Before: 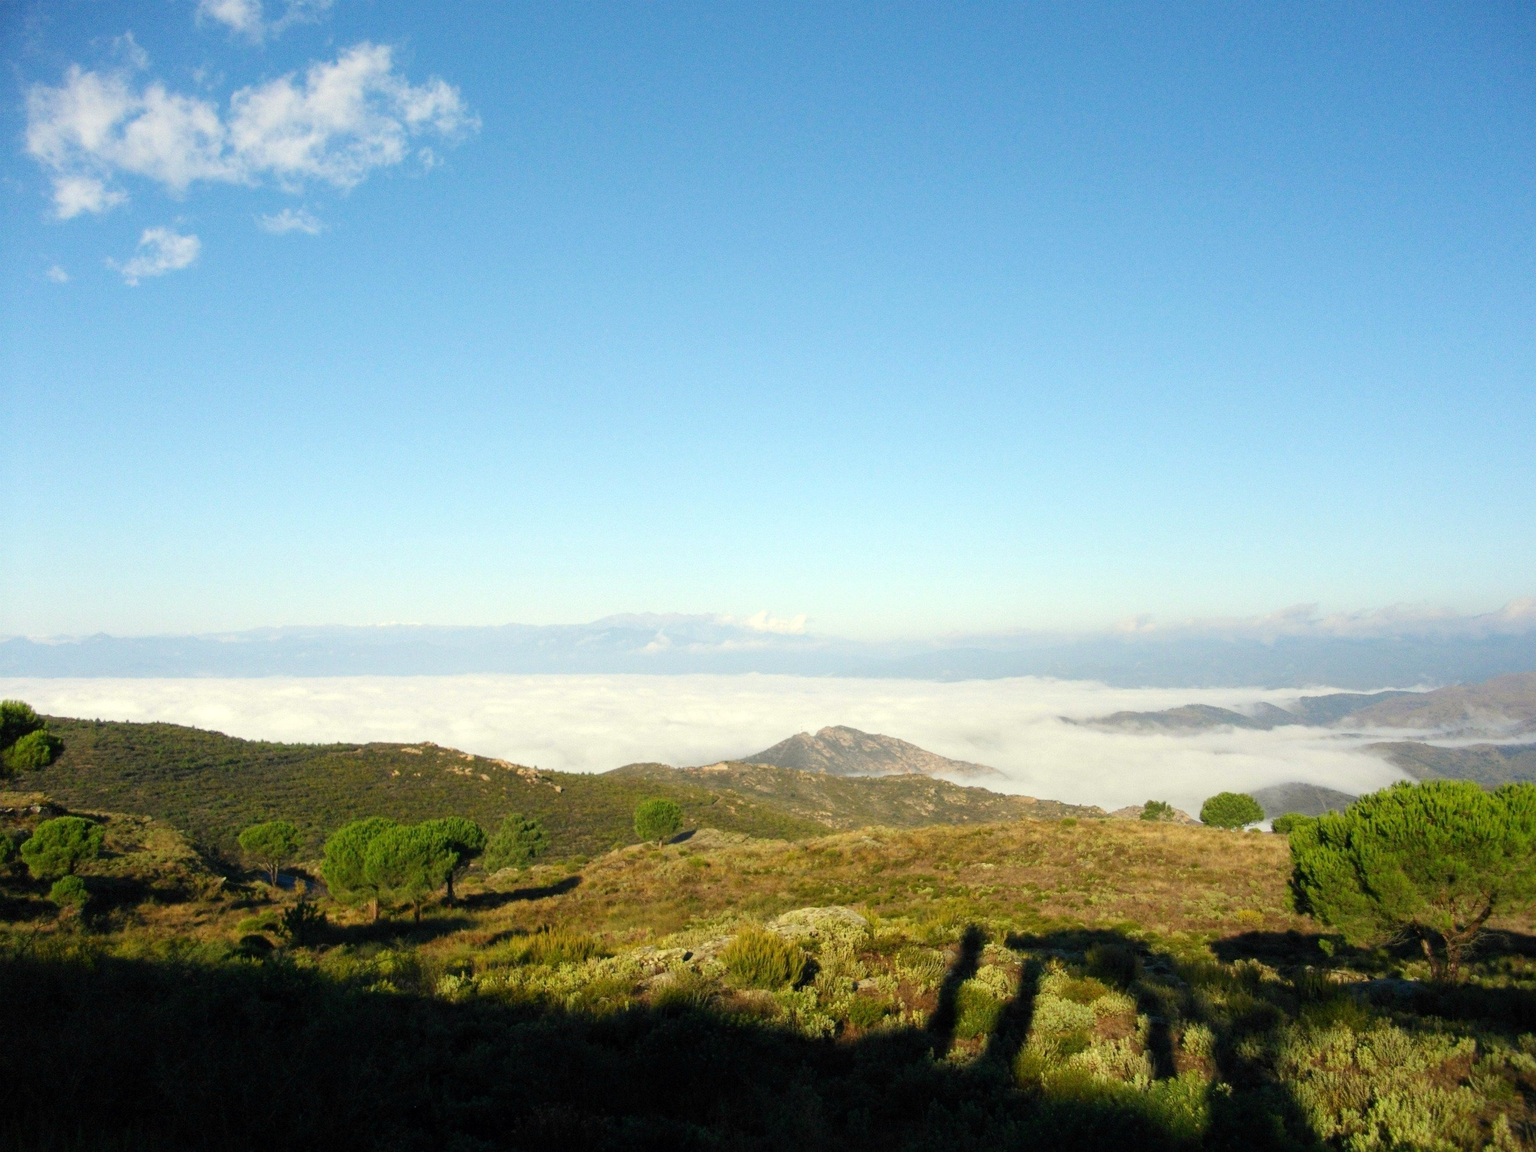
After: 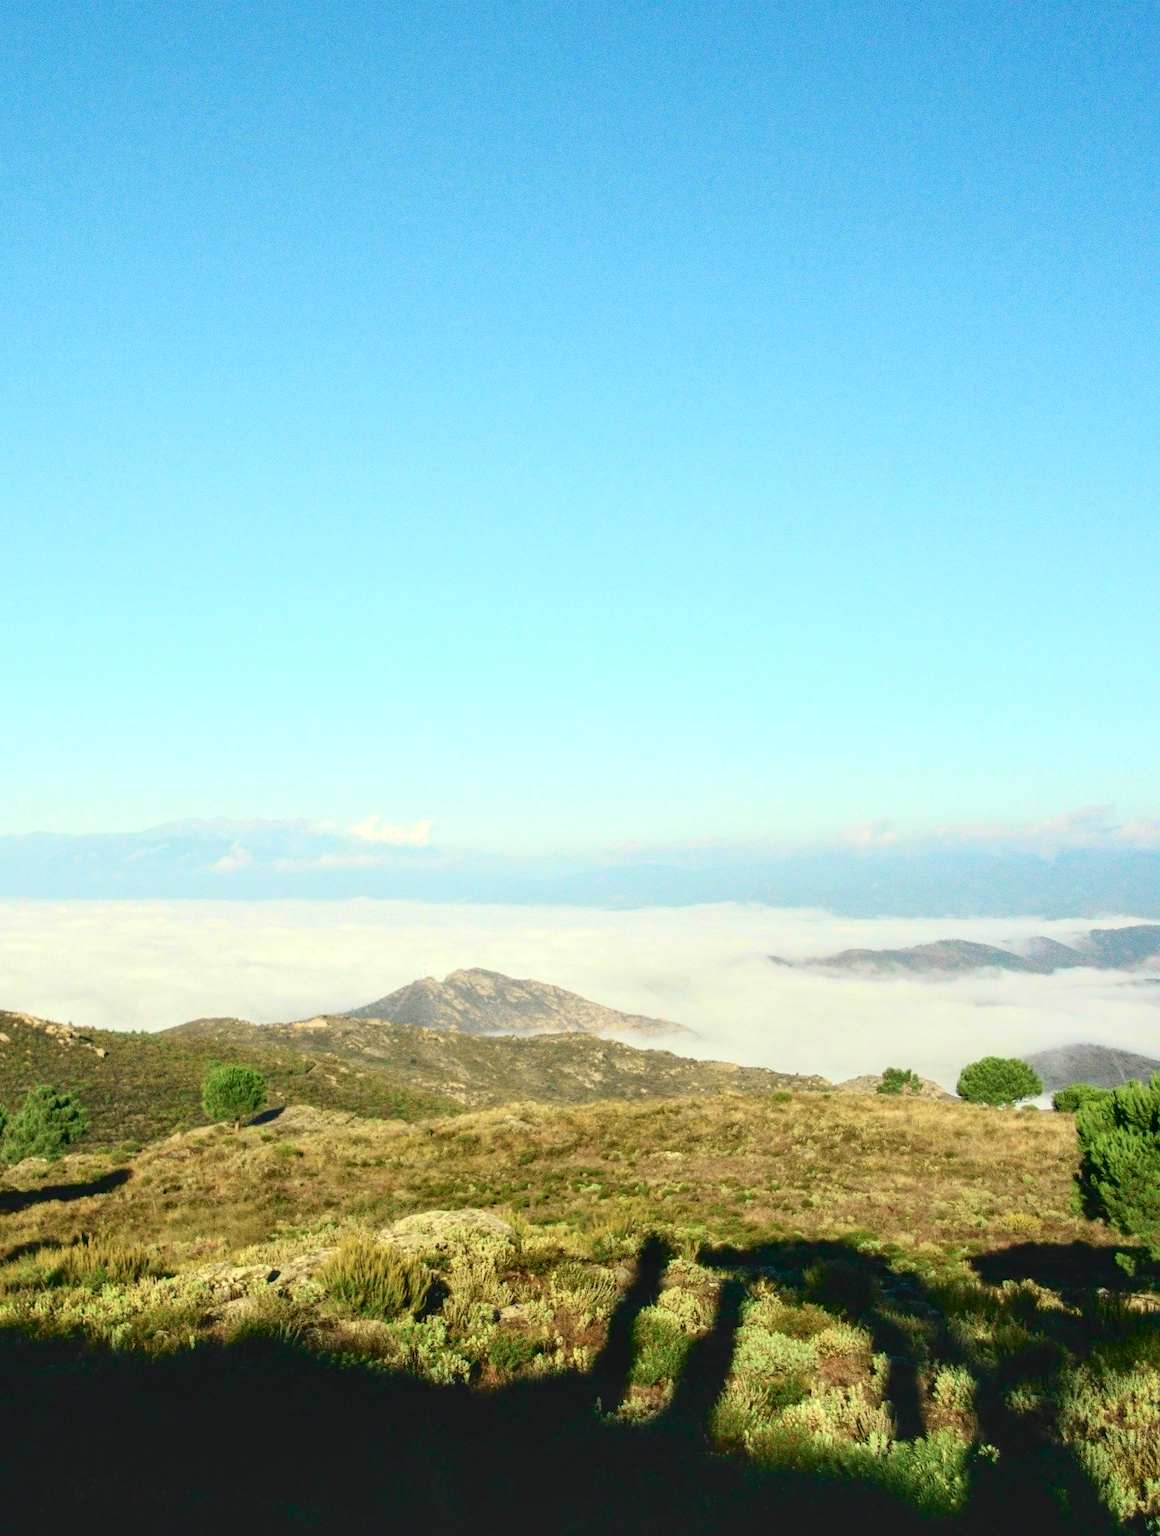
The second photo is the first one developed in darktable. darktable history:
local contrast: on, module defaults
exposure: exposure 0.2 EV, compensate highlight preservation false
tone curve: curves: ch0 [(0, 0.056) (0.049, 0.073) (0.155, 0.127) (0.33, 0.331) (0.432, 0.46) (0.601, 0.655) (0.843, 0.876) (1, 0.965)]; ch1 [(0, 0) (0.339, 0.334) (0.445, 0.419) (0.476, 0.454) (0.497, 0.494) (0.53, 0.511) (0.557, 0.549) (0.613, 0.614) (0.728, 0.729) (1, 1)]; ch2 [(0, 0) (0.327, 0.318) (0.417, 0.426) (0.46, 0.453) (0.502, 0.5) (0.526, 0.52) (0.54, 0.543) (0.606, 0.61) (0.74, 0.716) (1, 1)], color space Lab, independent channels, preserve colors none
crop: left 31.458%, top 0%, right 11.876%
